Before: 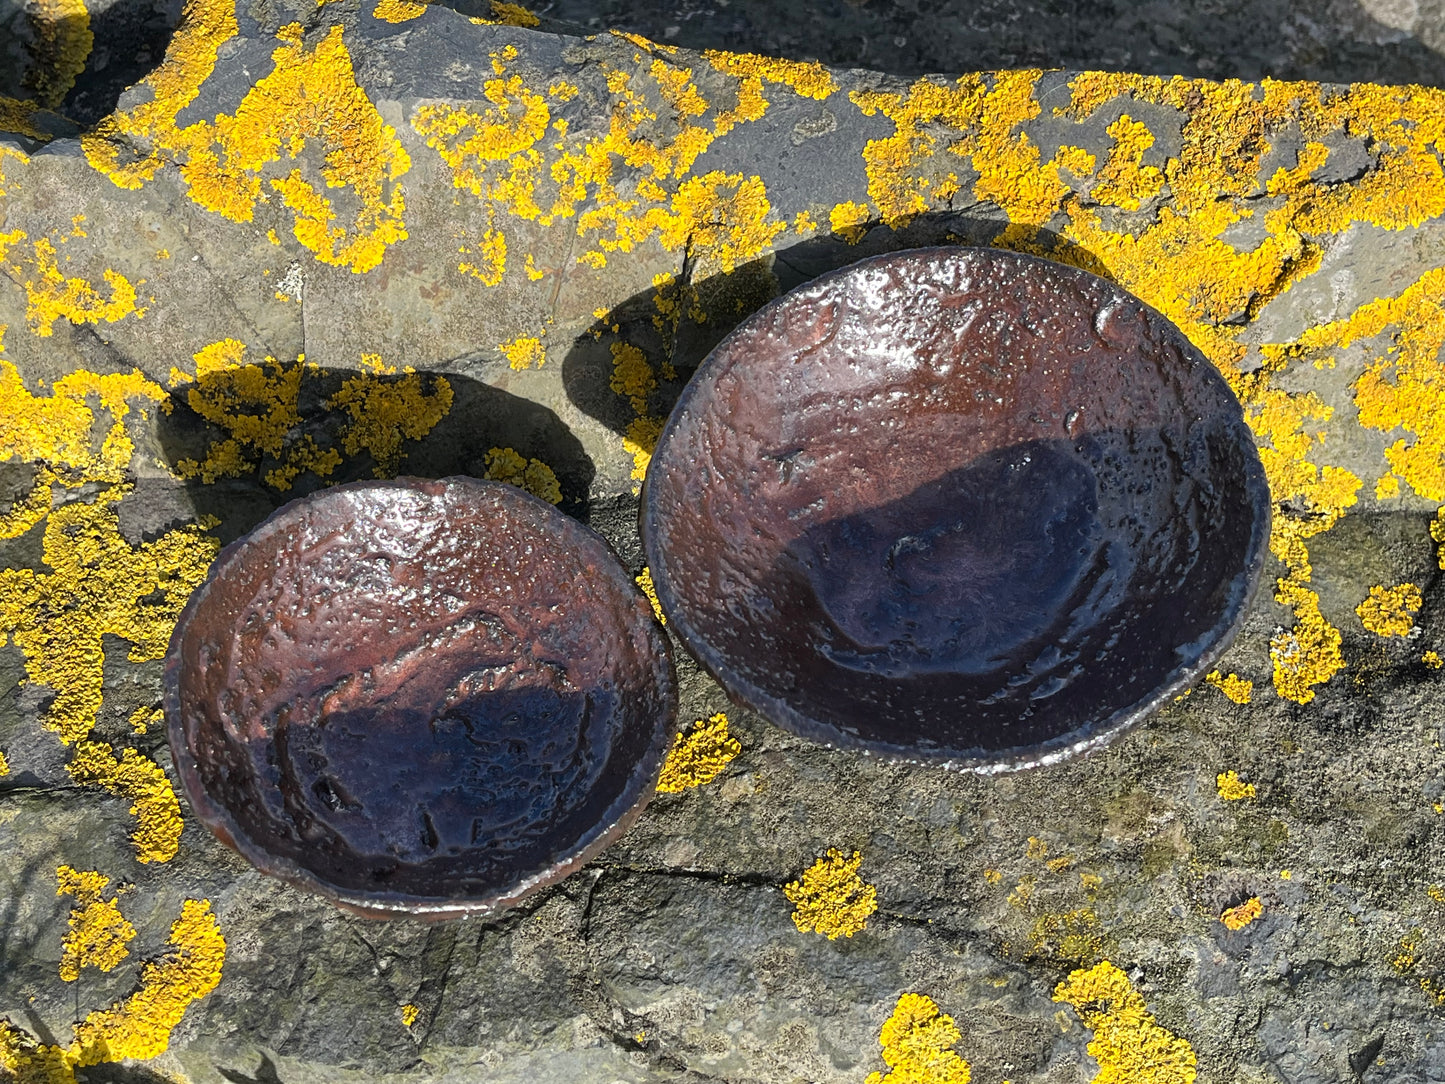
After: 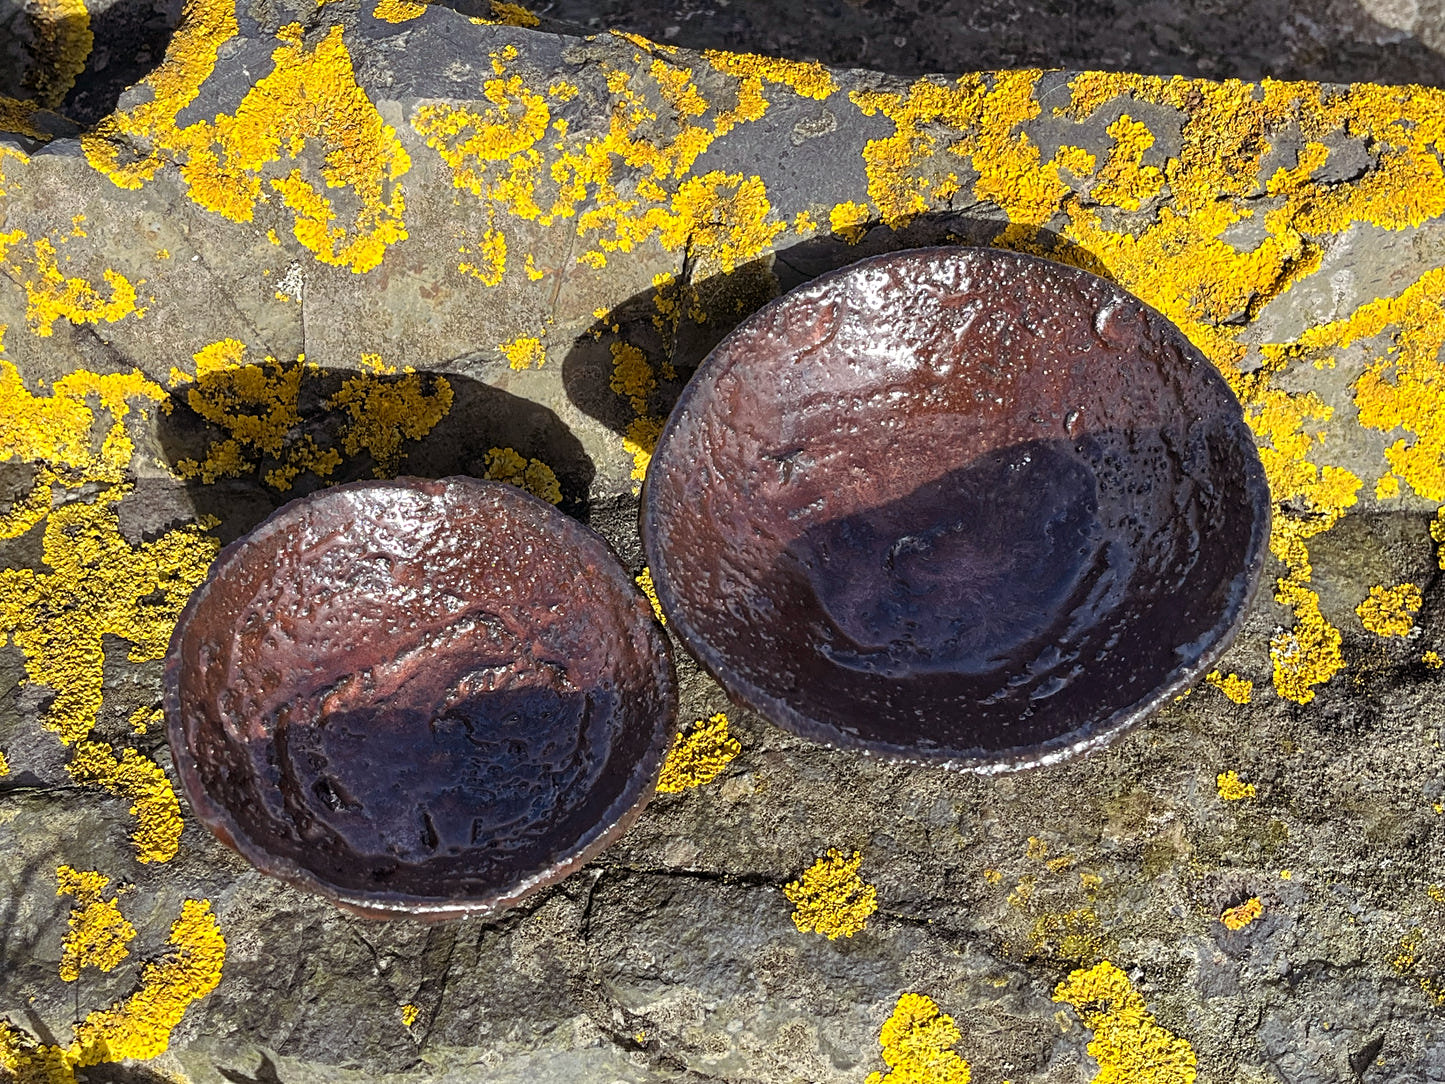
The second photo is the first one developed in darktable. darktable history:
color balance rgb: shadows lift › chroma 4.575%, shadows lift › hue 24.92°, power › hue 214.38°, highlights gain › chroma 0.227%, highlights gain › hue 332.44°, perceptual saturation grading › global saturation -0.11%, global vibrance 15.486%
contrast equalizer: octaves 7, y [[0.502, 0.505, 0.512, 0.529, 0.564, 0.588], [0.5 ×6], [0.502, 0.505, 0.512, 0.529, 0.564, 0.588], [0, 0.001, 0.001, 0.004, 0.008, 0.011], [0, 0.001, 0.001, 0.004, 0.008, 0.011]]
